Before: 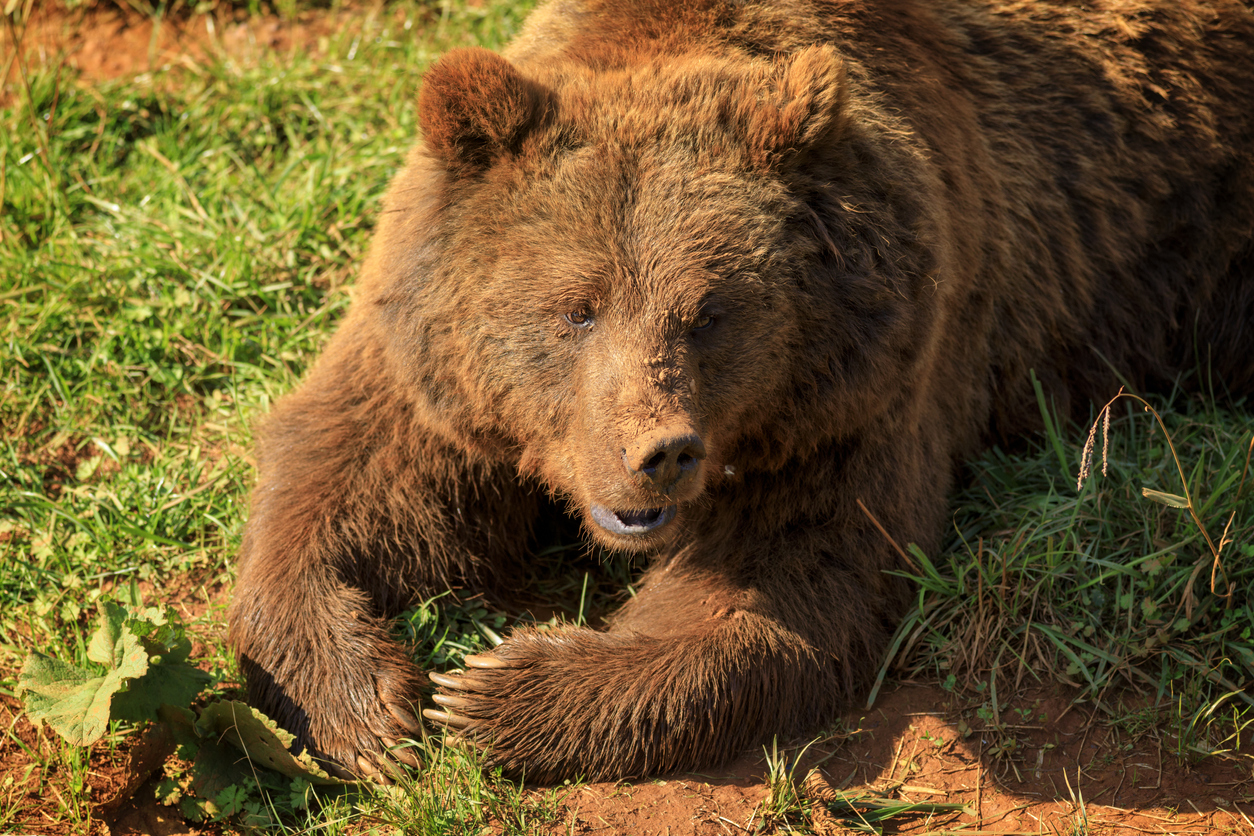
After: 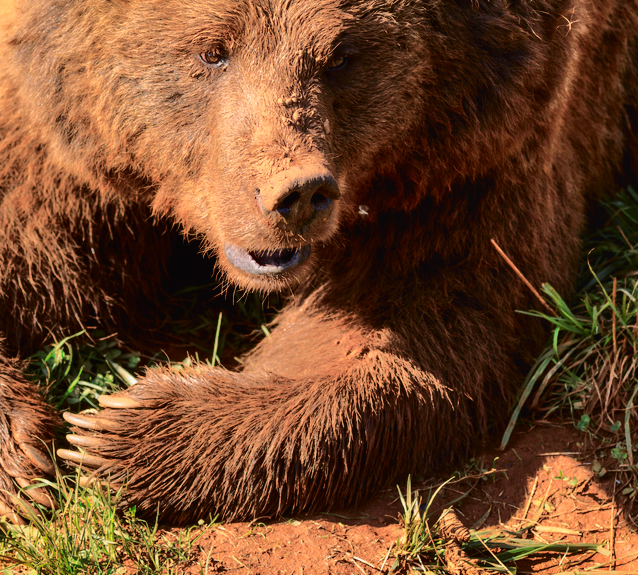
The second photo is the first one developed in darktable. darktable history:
crop and rotate: left 29.221%, top 31.182%, right 19.84%
shadows and highlights: low approximation 0.01, soften with gaussian
tone curve: curves: ch0 [(0.003, 0.015) (0.104, 0.07) (0.239, 0.201) (0.327, 0.317) (0.401, 0.443) (0.495, 0.55) (0.65, 0.68) (0.832, 0.858) (1, 0.977)]; ch1 [(0, 0) (0.161, 0.092) (0.35, 0.33) (0.379, 0.401) (0.447, 0.476) (0.495, 0.499) (0.515, 0.518) (0.55, 0.557) (0.621, 0.615) (0.718, 0.734) (1, 1)]; ch2 [(0, 0) (0.359, 0.372) (0.437, 0.437) (0.502, 0.501) (0.534, 0.537) (0.599, 0.586) (1, 1)], color space Lab, independent channels, preserve colors none
